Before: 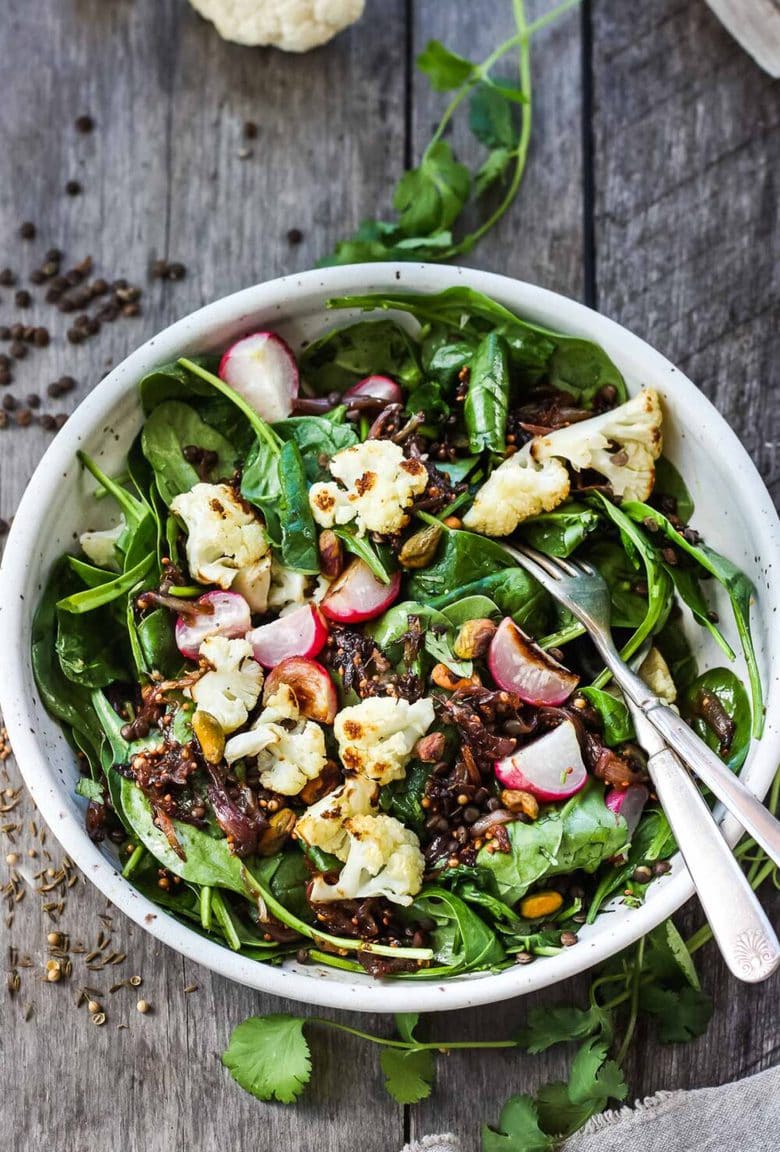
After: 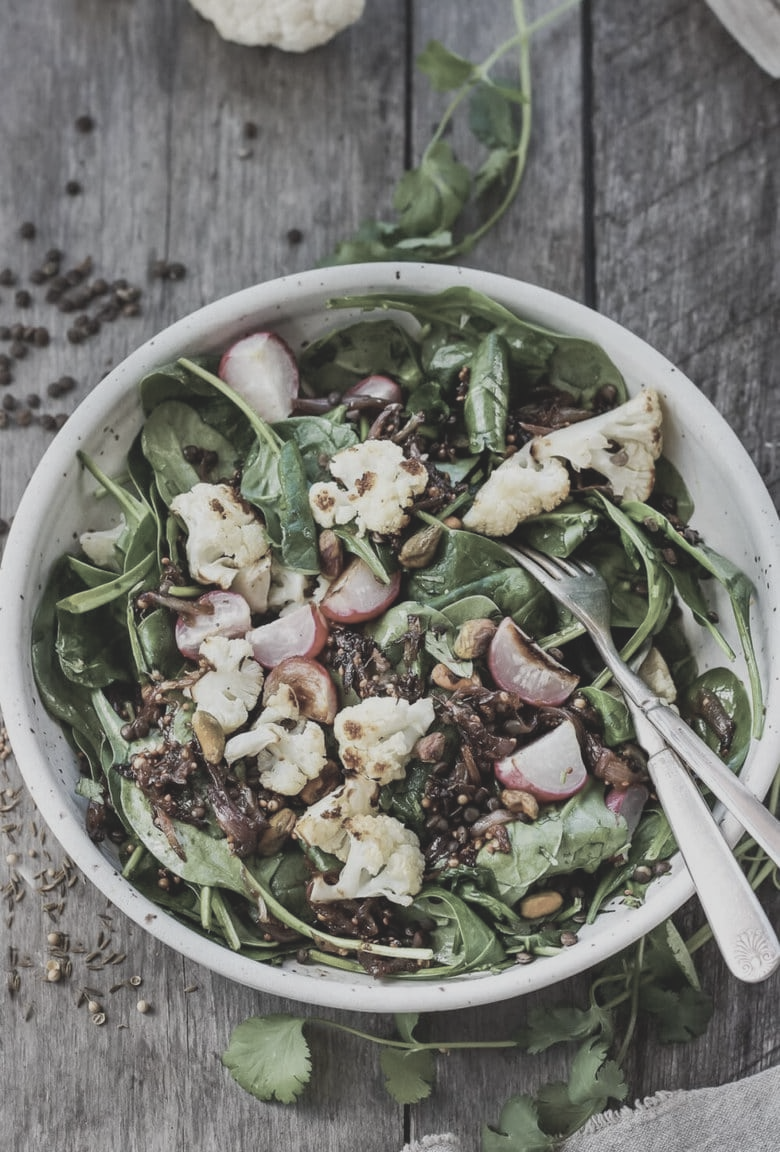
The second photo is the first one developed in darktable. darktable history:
color correction: saturation 0.57
contrast brightness saturation: contrast -0.26, saturation -0.43
